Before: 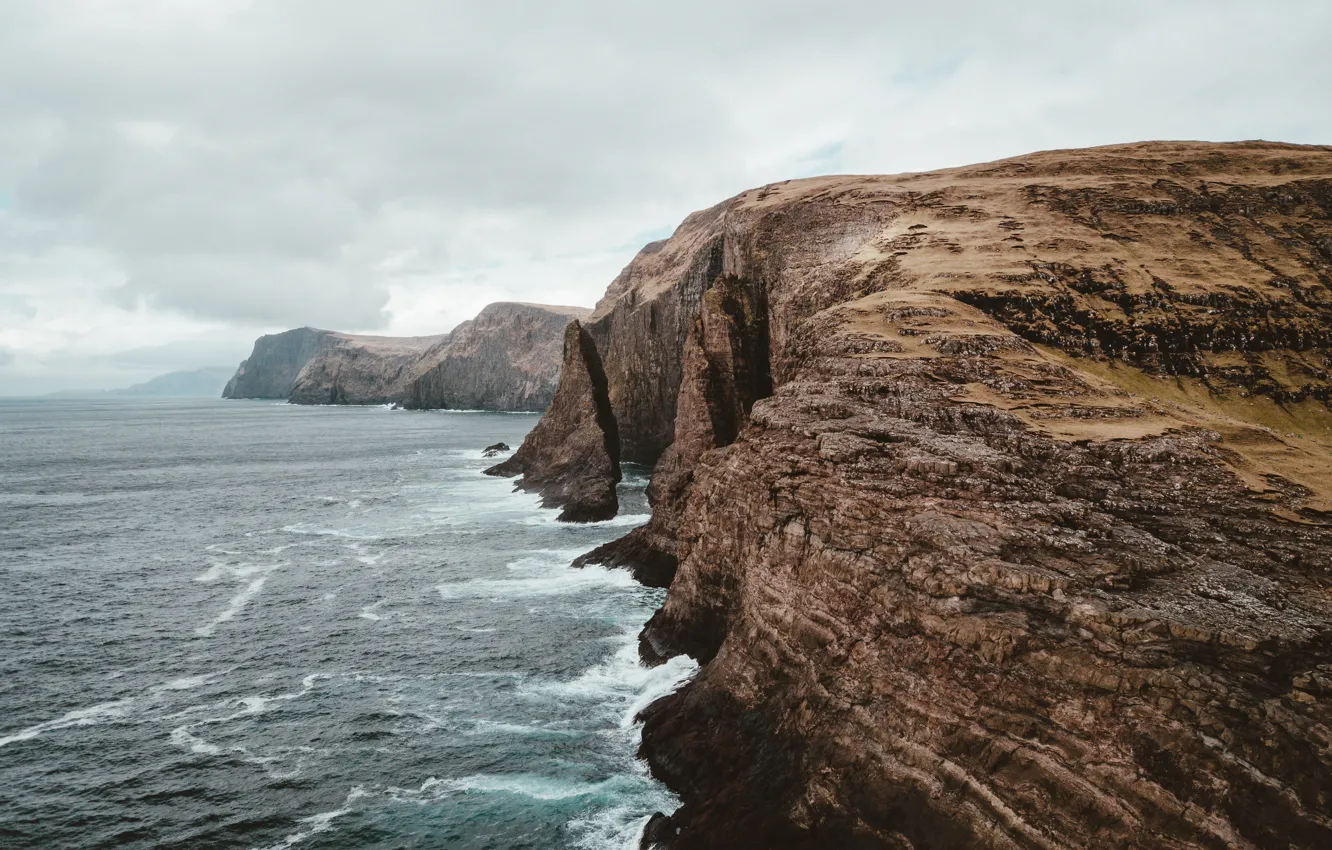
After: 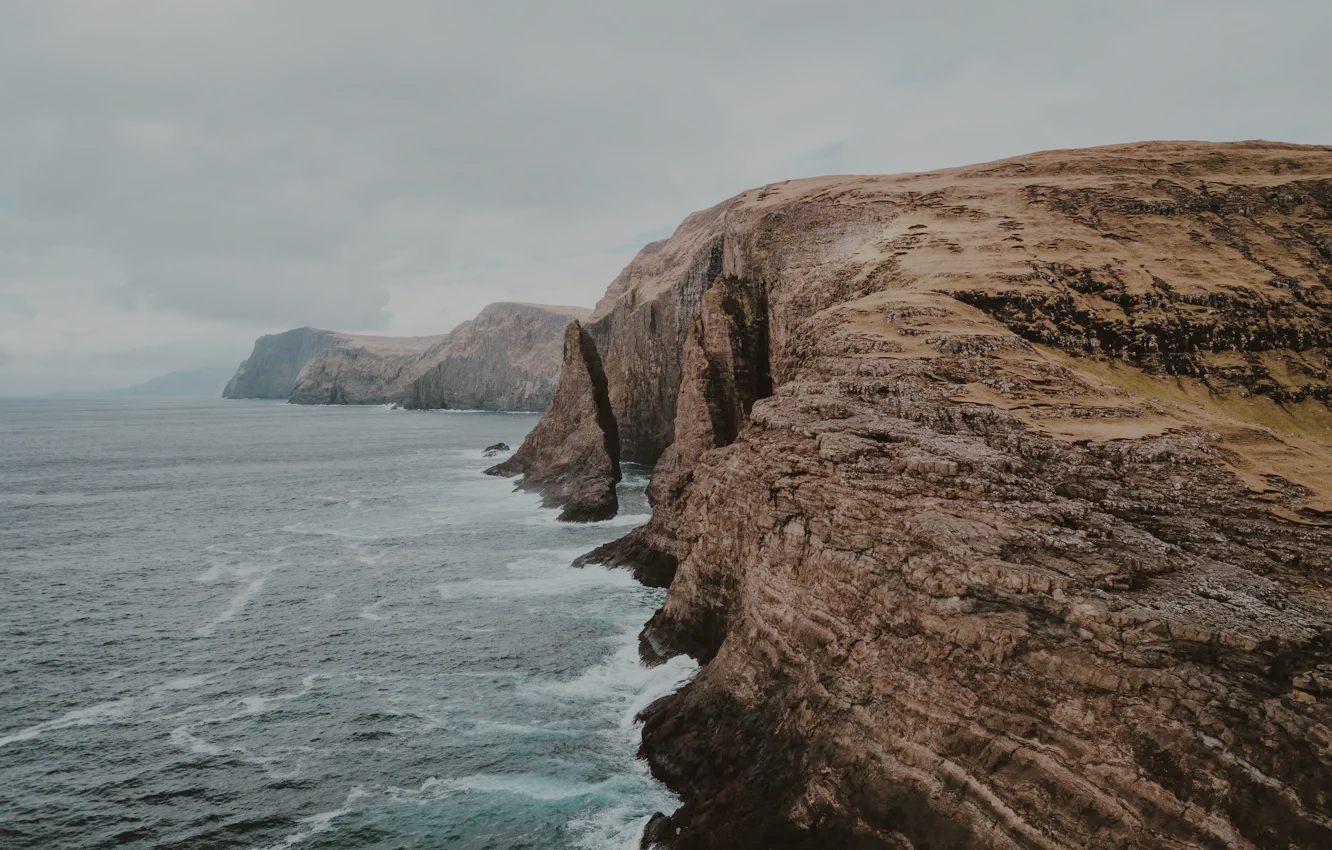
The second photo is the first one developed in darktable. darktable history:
filmic rgb: middle gray luminance 2.53%, black relative exposure -10.02 EV, white relative exposure 6.98 EV, dynamic range scaling 10.43%, target black luminance 0%, hardness 3.16, latitude 44.22%, contrast 0.686, highlights saturation mix 5.45%, shadows ↔ highlights balance 13.44%
